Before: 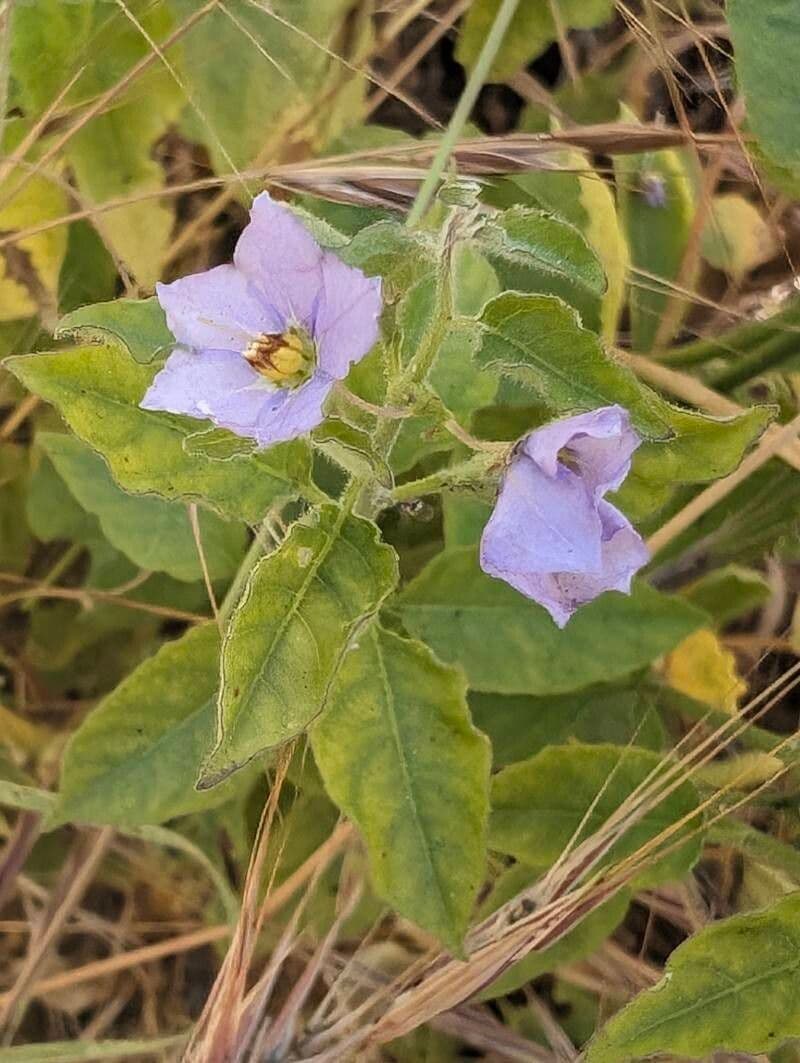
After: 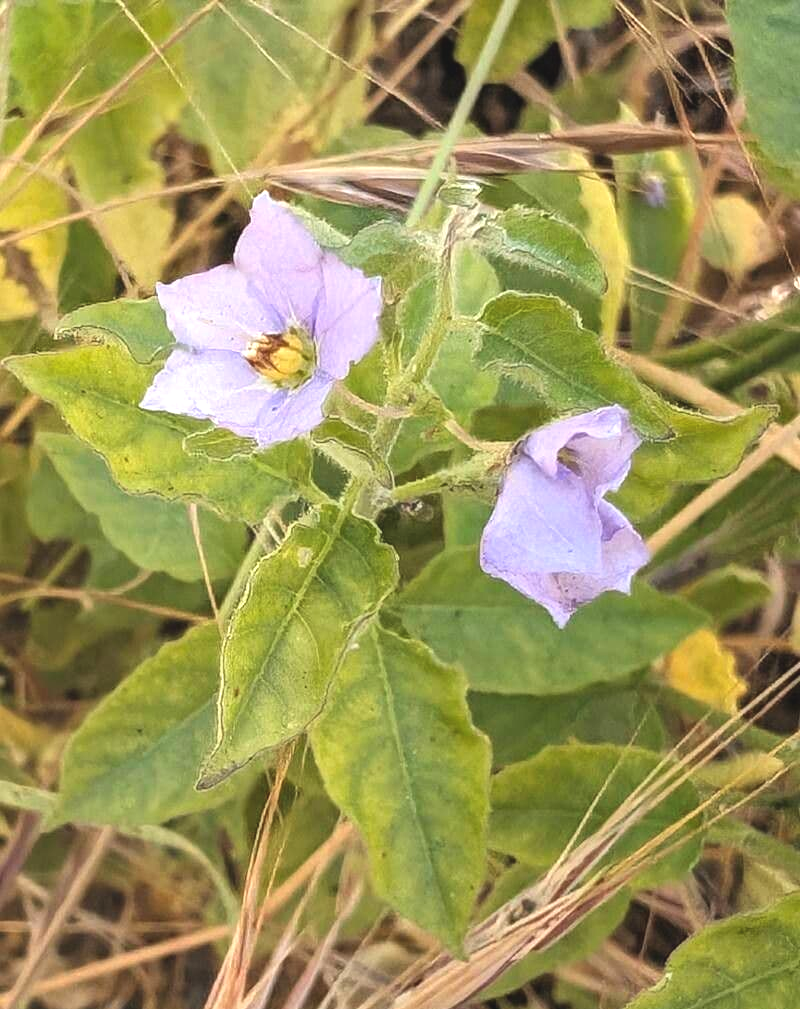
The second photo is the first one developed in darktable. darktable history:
crop and rotate: top 0.008%, bottom 5.063%
exposure: black level correction -0.005, exposure 0.616 EV, compensate highlight preservation false
